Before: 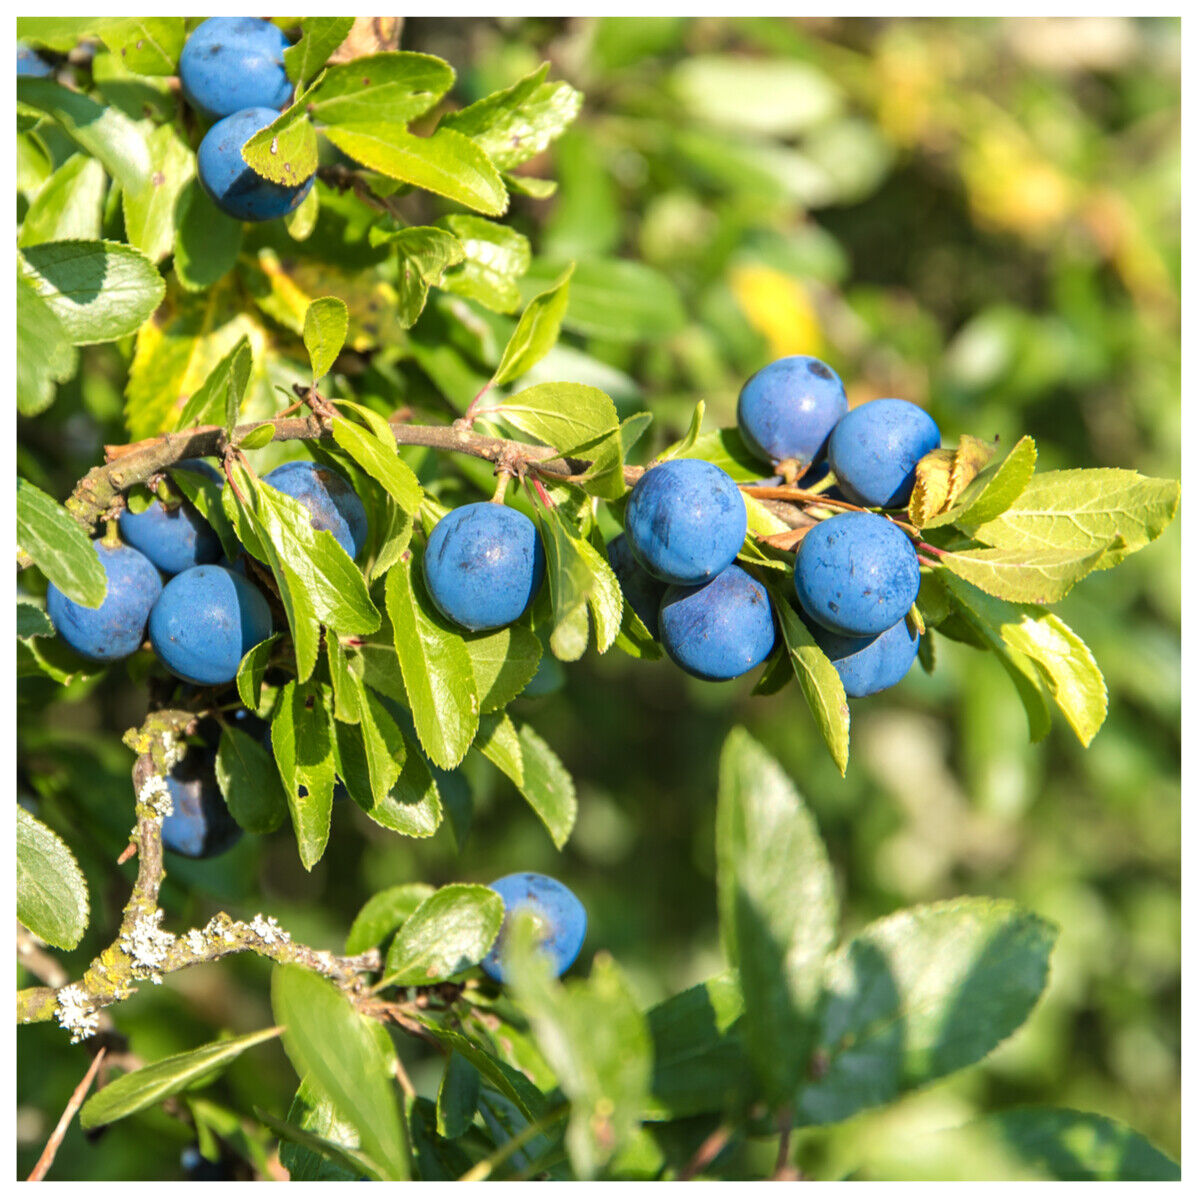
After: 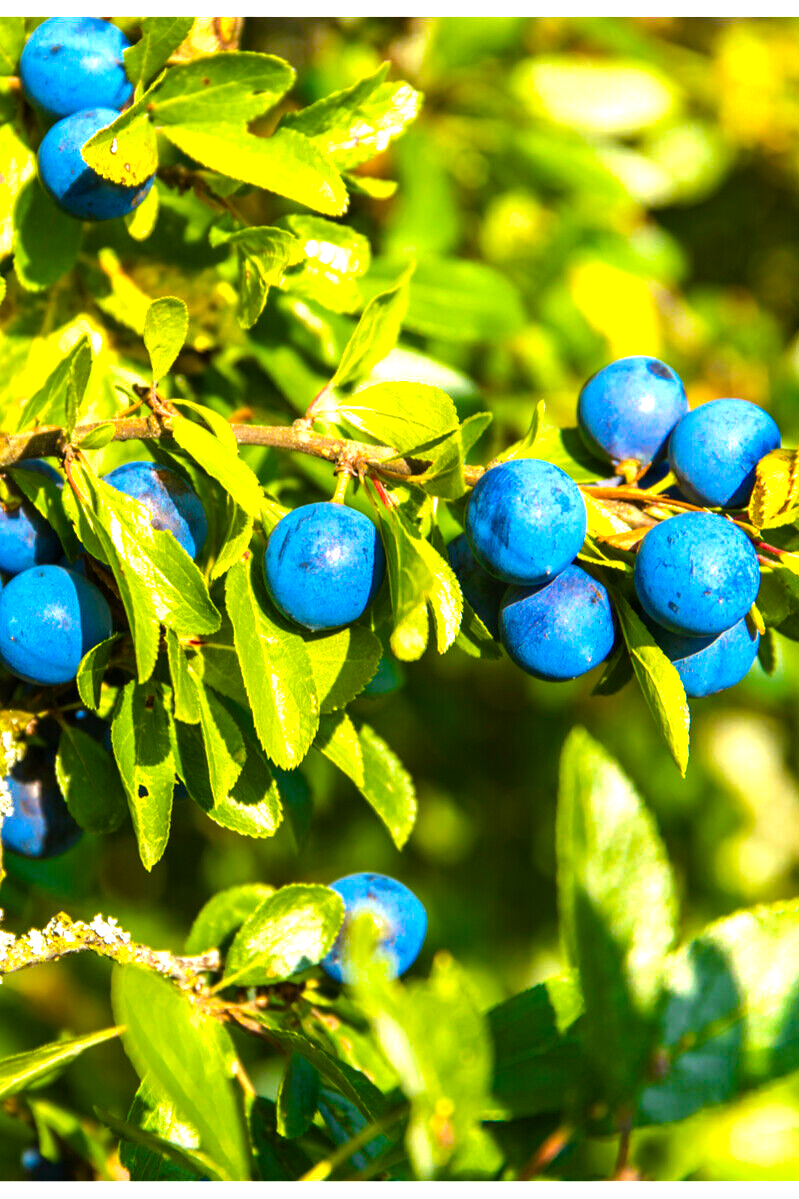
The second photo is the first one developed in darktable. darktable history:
color balance rgb: linear chroma grading › global chroma 9%, perceptual saturation grading › global saturation 36%, perceptual saturation grading › shadows 35%, perceptual brilliance grading › global brilliance 21.21%, perceptual brilliance grading › shadows -35%, global vibrance 21.21%
crop and rotate: left 13.409%, right 19.924%
